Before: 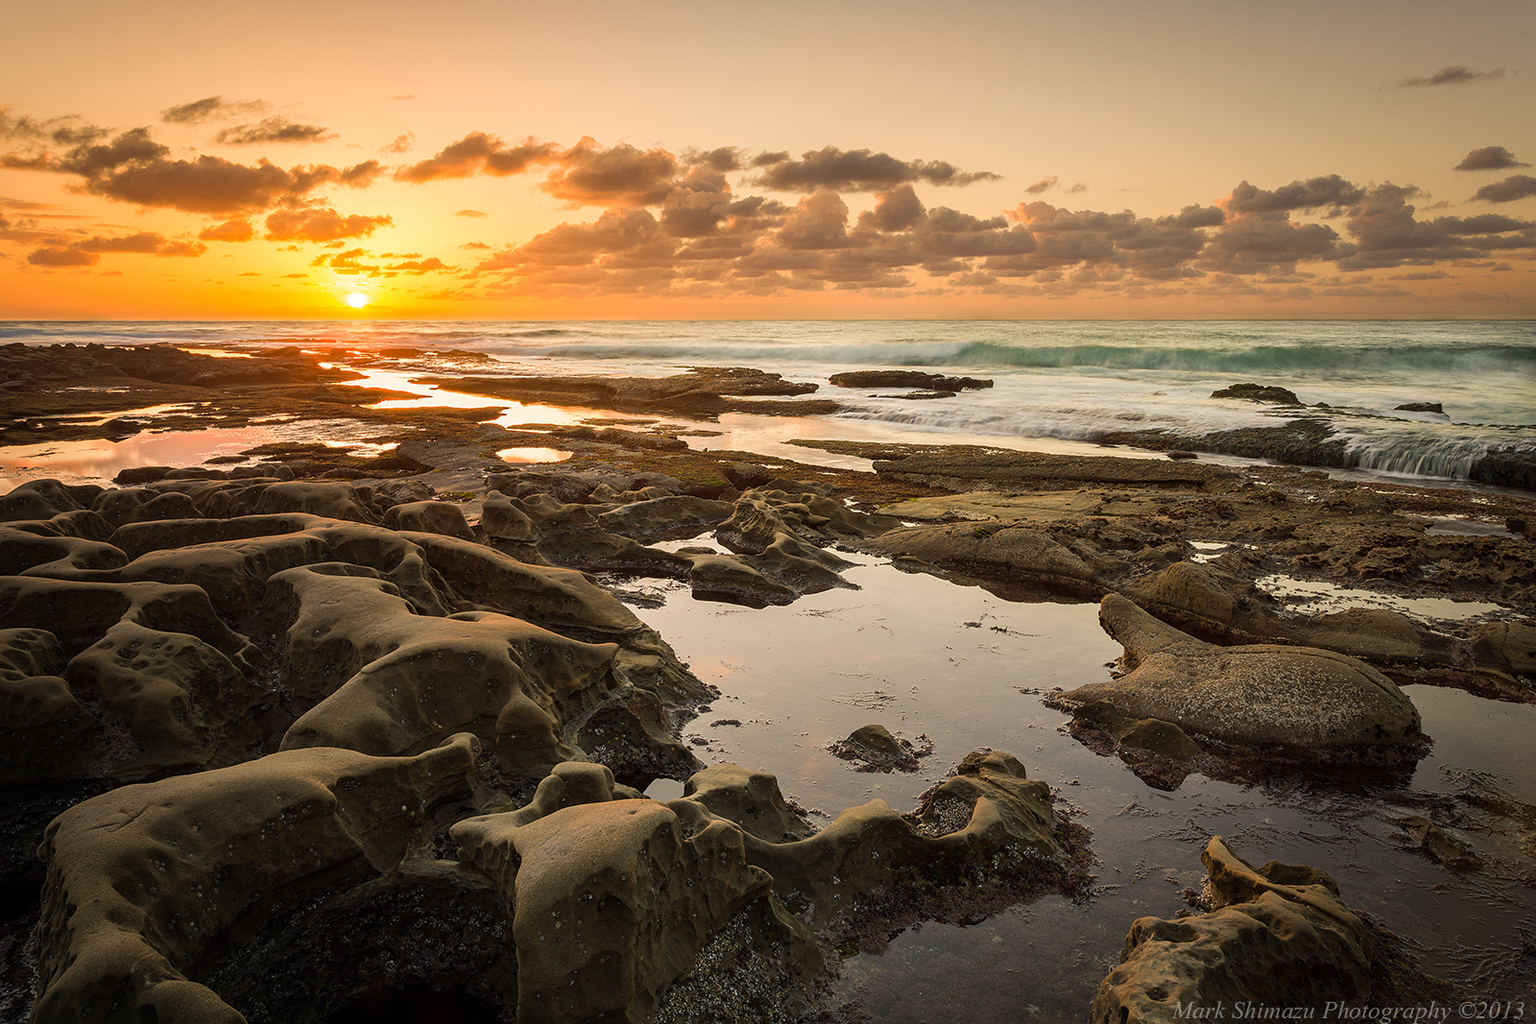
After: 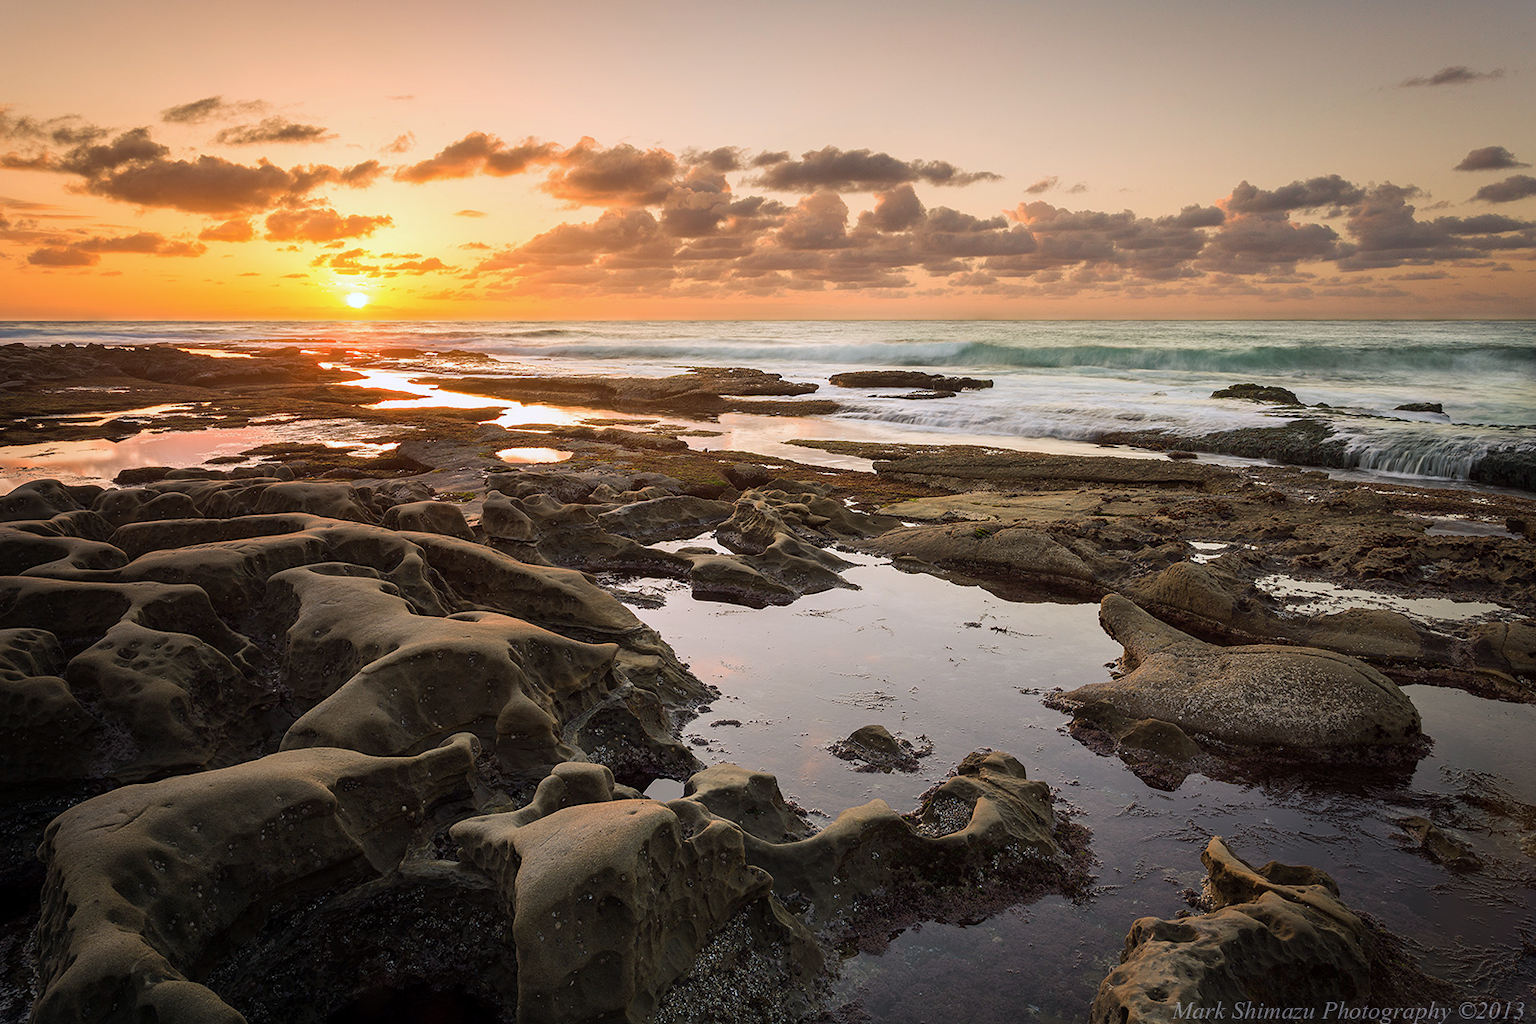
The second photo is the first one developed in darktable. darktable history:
color calibration: illuminant as shot in camera, x 0.37, y 0.382, temperature 4320.88 K
